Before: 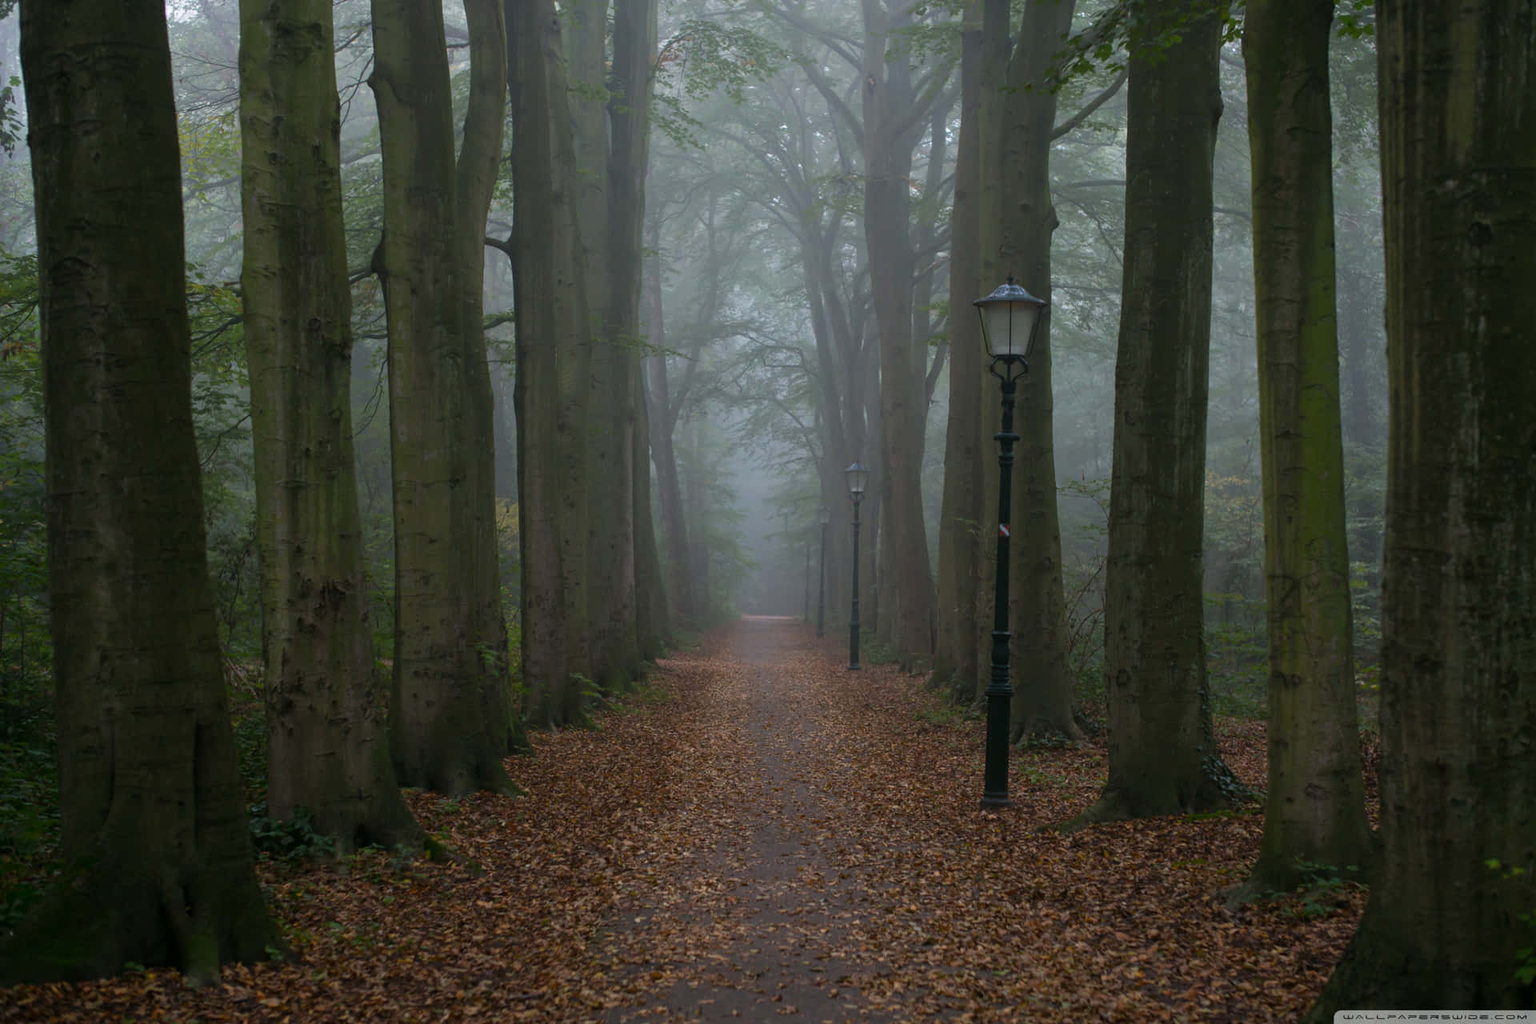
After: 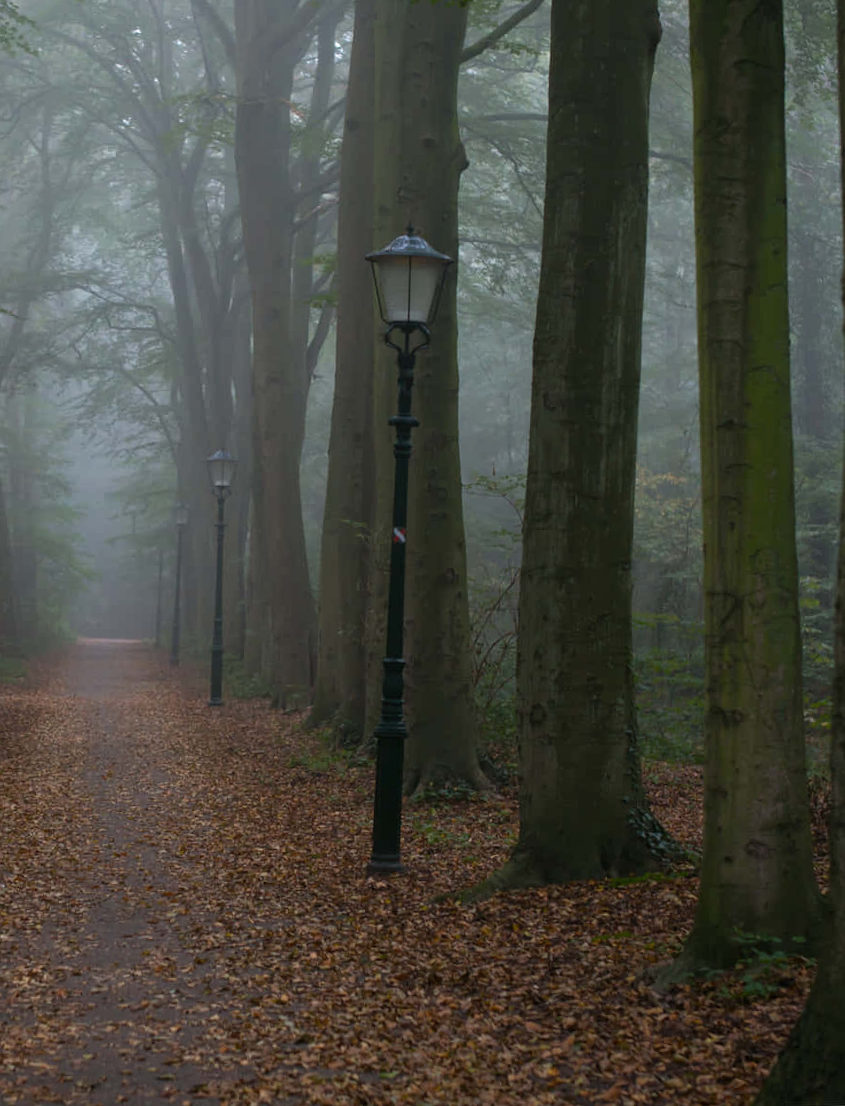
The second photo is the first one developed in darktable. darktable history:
rotate and perspective: rotation 0.679°, lens shift (horizontal) 0.136, crop left 0.009, crop right 0.991, crop top 0.078, crop bottom 0.95
crop: left 47.628%, top 6.643%, right 7.874%
